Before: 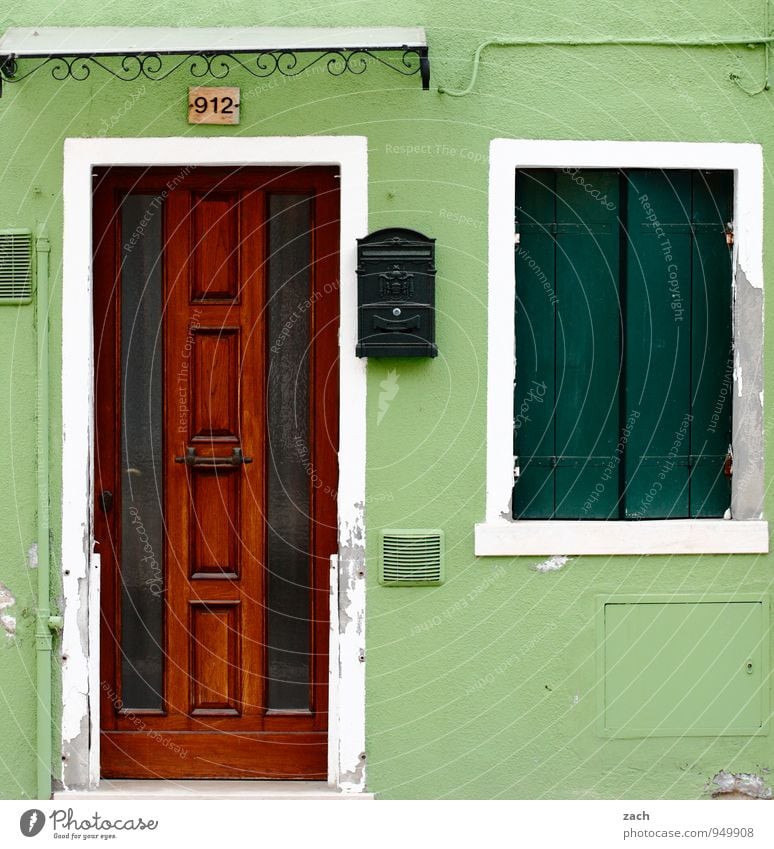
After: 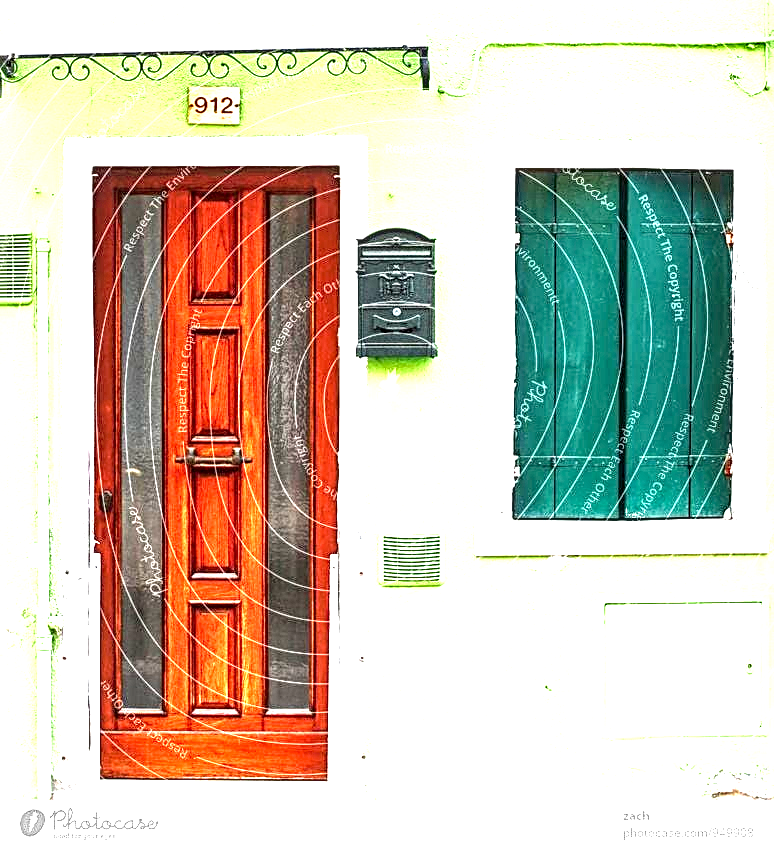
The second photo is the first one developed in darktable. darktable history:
contrast brightness saturation: contrast 0.03, brightness 0.06, saturation 0.13
exposure: exposure 2.207 EV, compensate highlight preservation false
sharpen: radius 2.767
local contrast: highlights 65%, shadows 54%, detail 169%, midtone range 0.514
